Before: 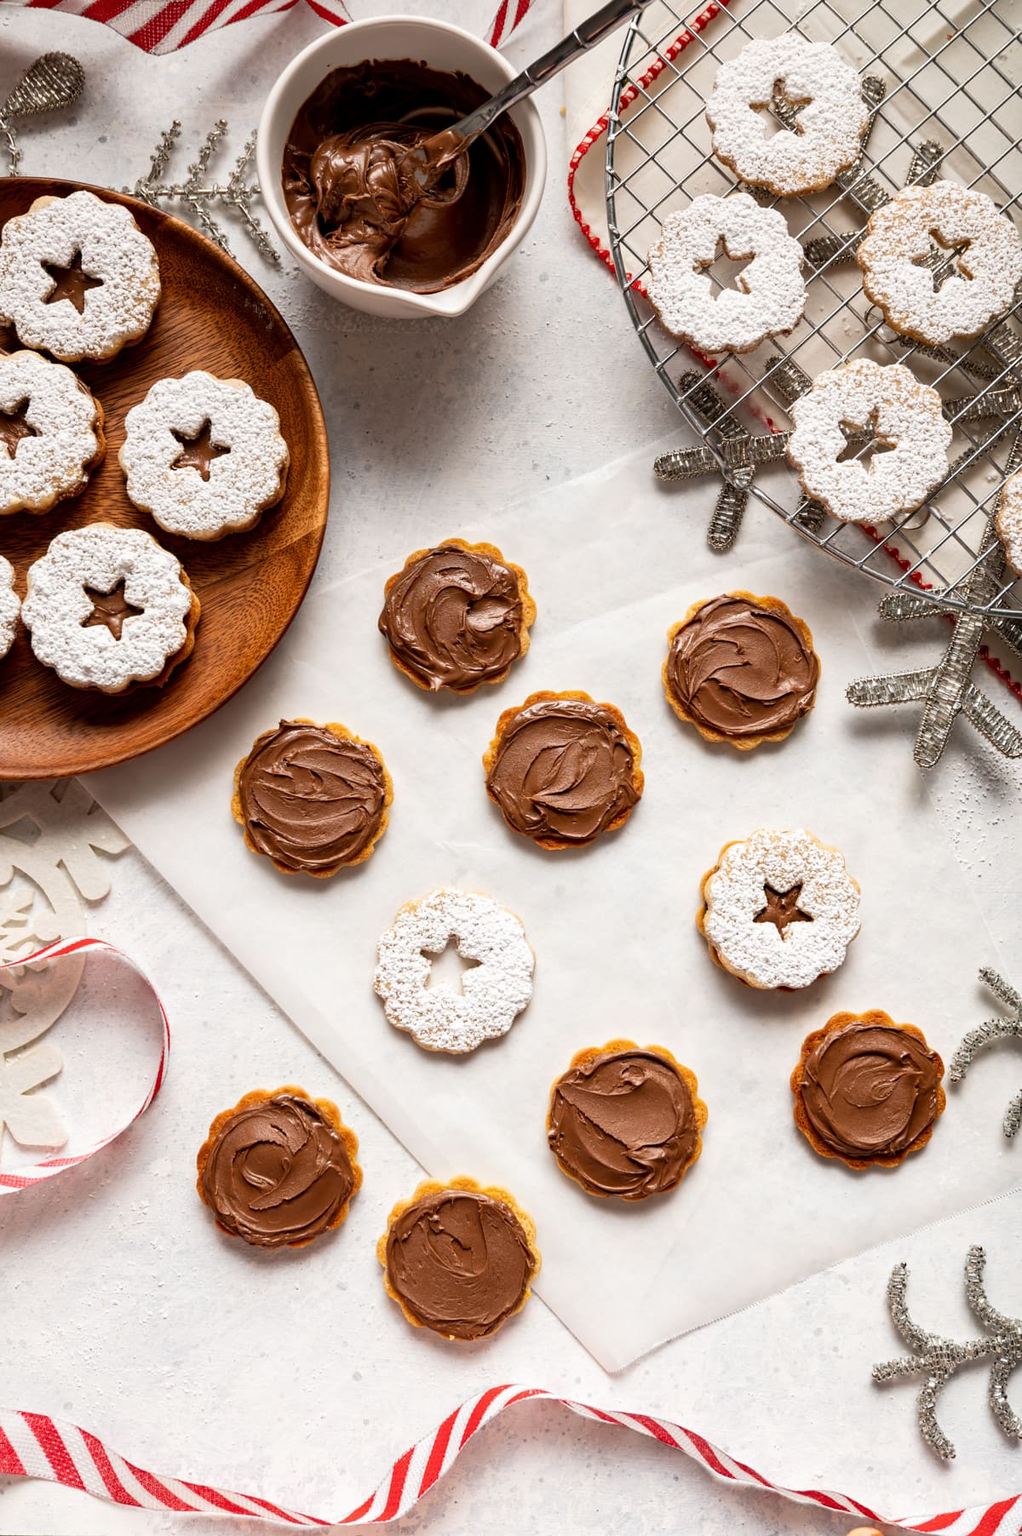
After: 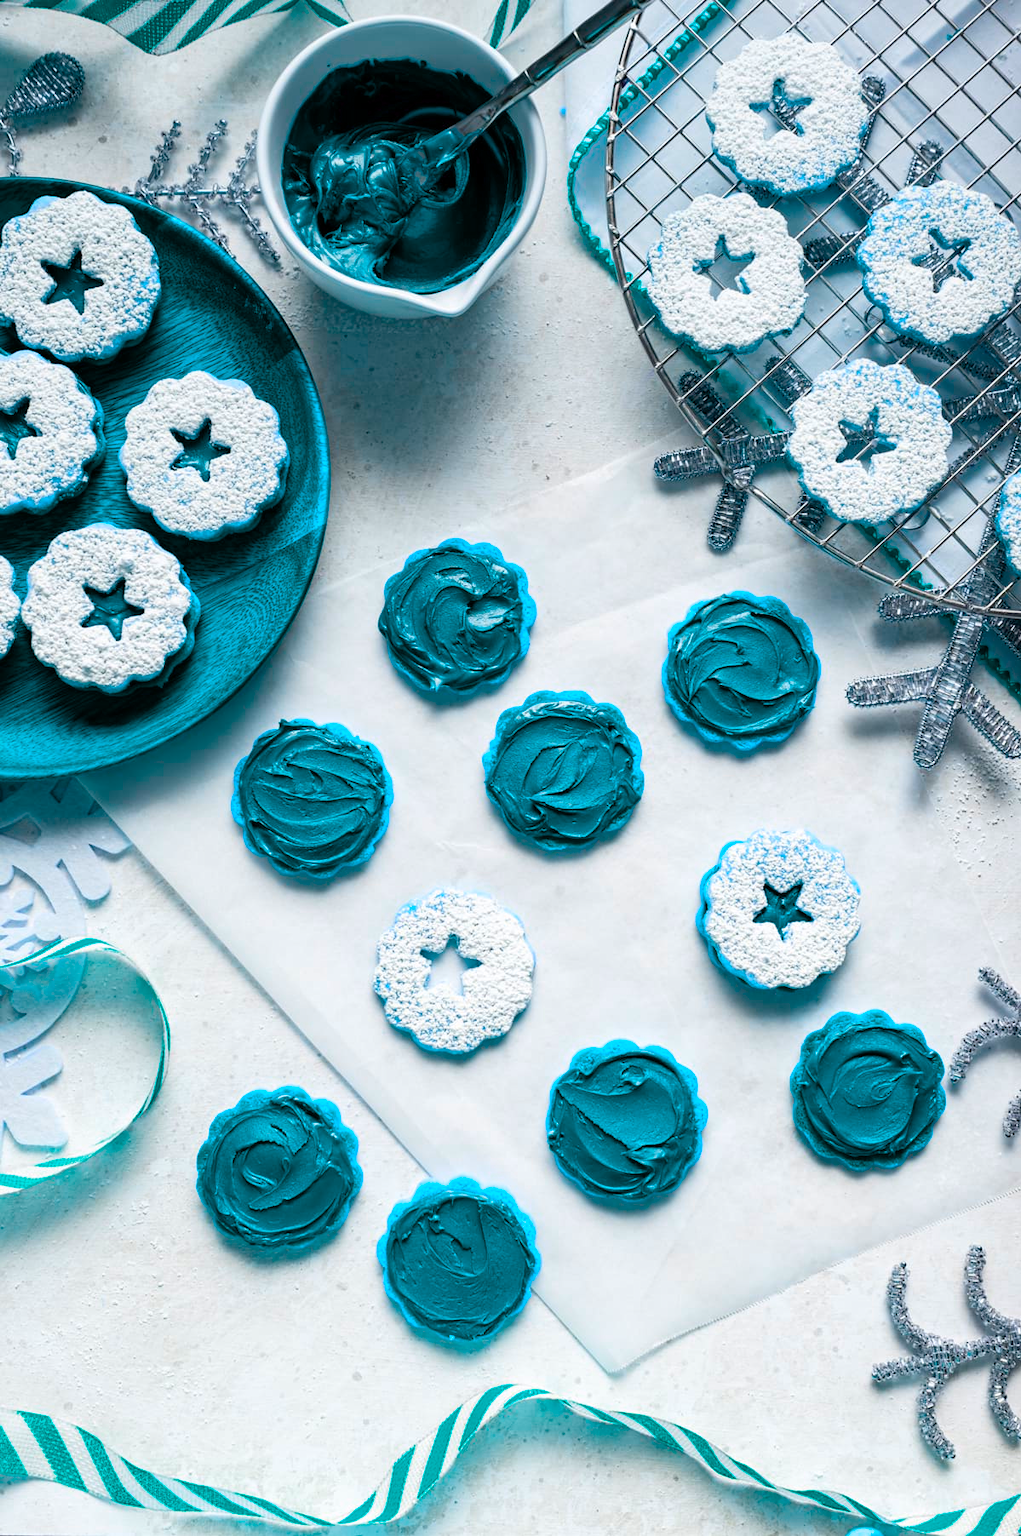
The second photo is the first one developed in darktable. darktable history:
color balance rgb: hue shift 180°, global vibrance 50%, contrast 0.32%
color balance: contrast -0.5%
